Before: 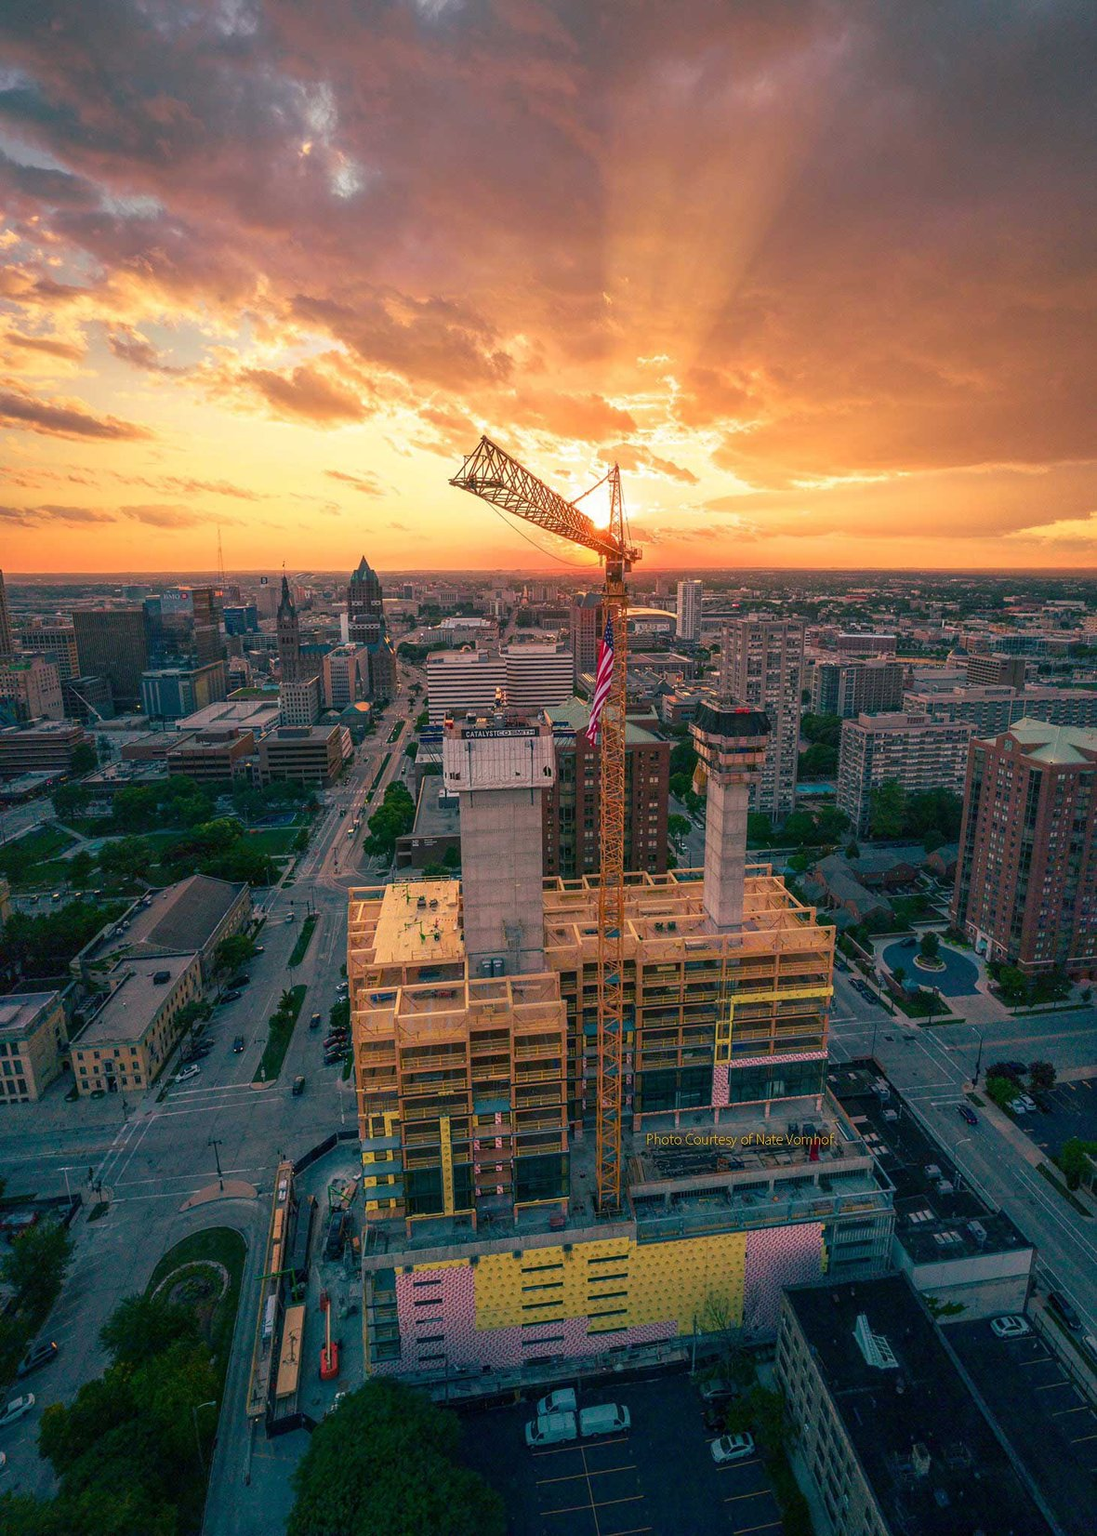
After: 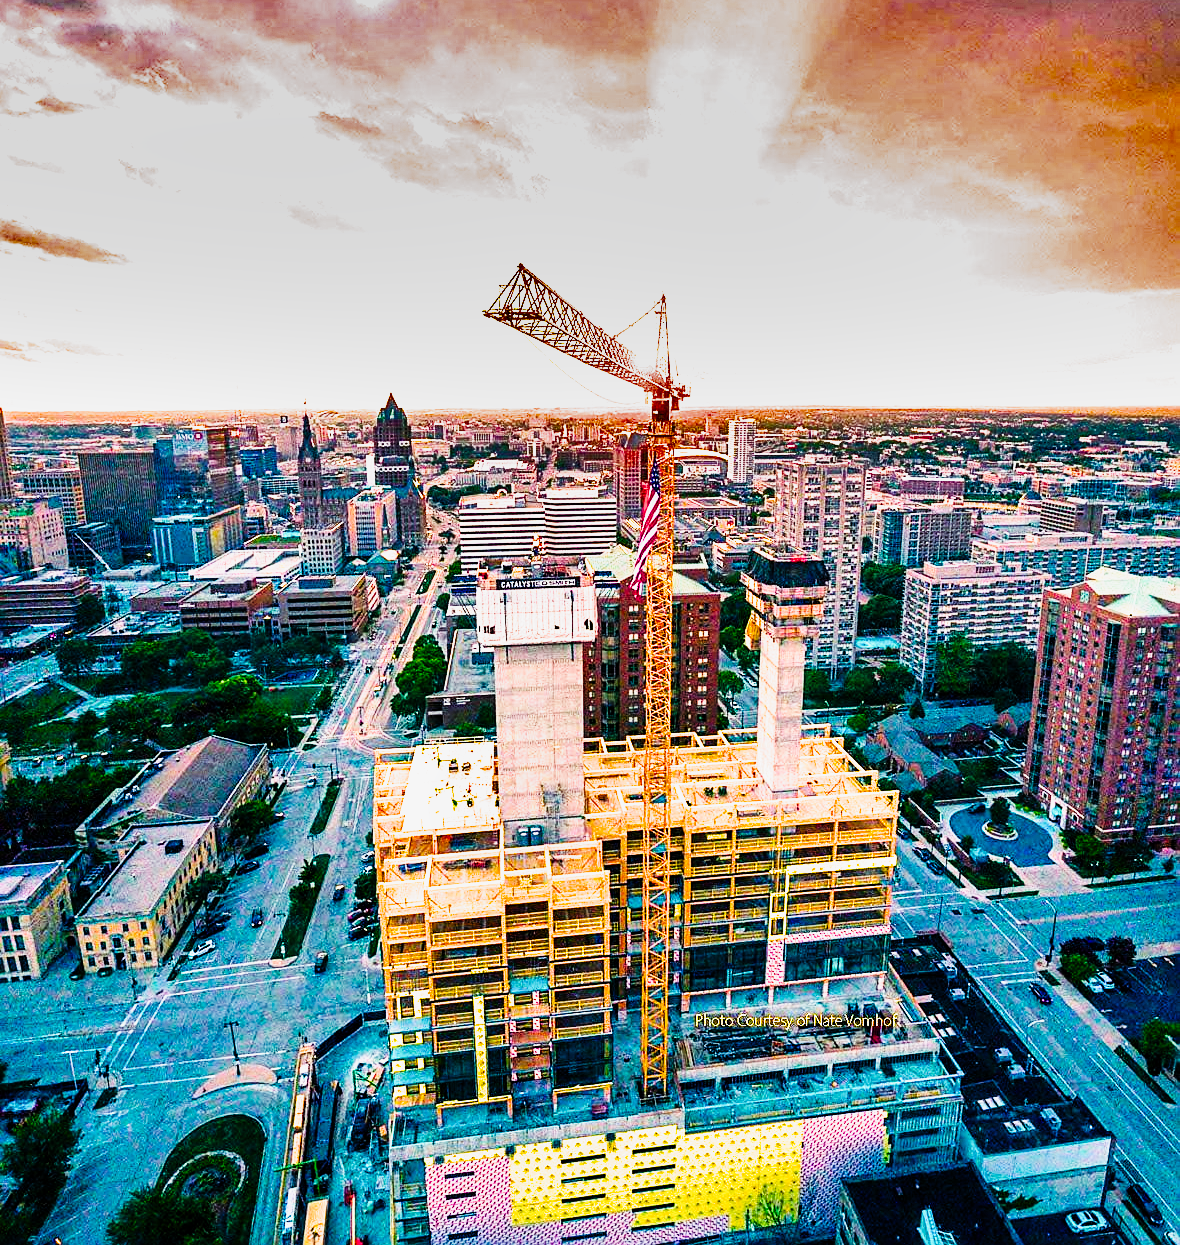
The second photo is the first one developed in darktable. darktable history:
color balance rgb: shadows lift › luminance 0.355%, shadows lift › chroma 6.792%, shadows lift › hue 299.99°, power › luminance -14.927%, linear chroma grading › global chroma 39.585%, perceptual saturation grading › global saturation 25.164%, contrast 5.038%
crop and rotate: top 12.431%, bottom 12.2%
filmic rgb: black relative exposure -12.13 EV, white relative exposure 2.8 EV, threshold 5.96 EV, target black luminance 0%, hardness 8.03, latitude 69.98%, contrast 1.138, highlights saturation mix 11.08%, shadows ↔ highlights balance -0.387%, enable highlight reconstruction true
sharpen: on, module defaults
exposure: black level correction 0.001, exposure 1.733 EV, compensate highlight preservation false
shadows and highlights: shadows 20.84, highlights -82.64, soften with gaussian
tone curve: curves: ch0 [(0, 0) (0.131, 0.094) (0.326, 0.386) (0.481, 0.623) (0.593, 0.764) (0.812, 0.933) (1, 0.974)]; ch1 [(0, 0) (0.366, 0.367) (0.475, 0.453) (0.494, 0.493) (0.504, 0.497) (0.553, 0.584) (1, 1)]; ch2 [(0, 0) (0.333, 0.346) (0.375, 0.375) (0.424, 0.43) (0.476, 0.492) (0.502, 0.503) (0.533, 0.556) (0.566, 0.599) (0.614, 0.653) (1, 1)], preserve colors none
